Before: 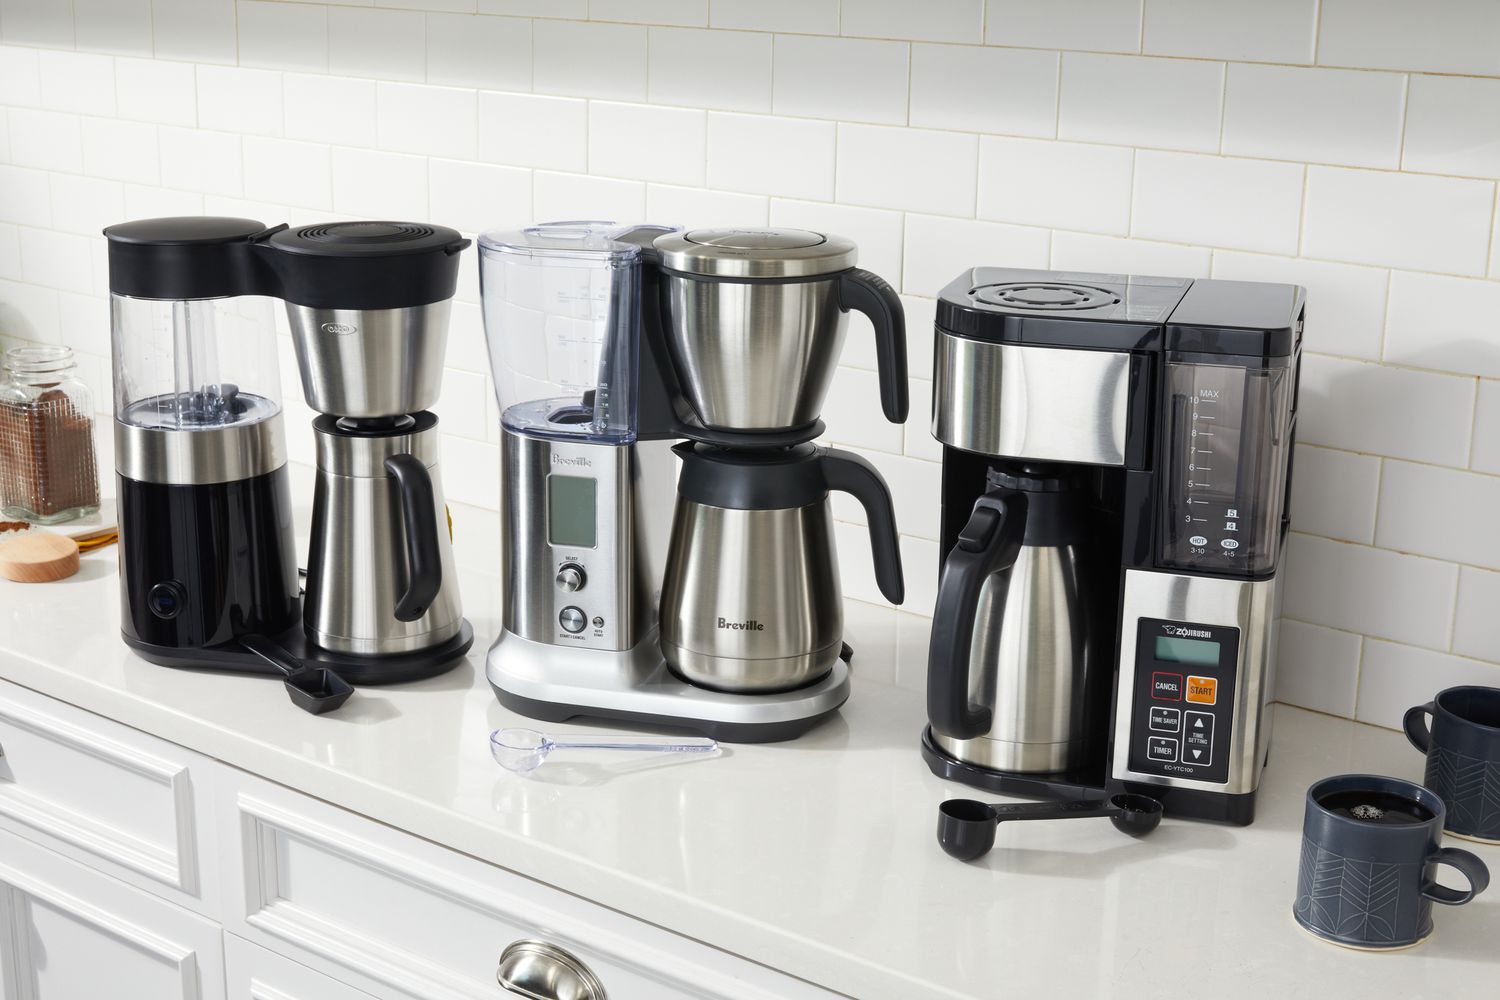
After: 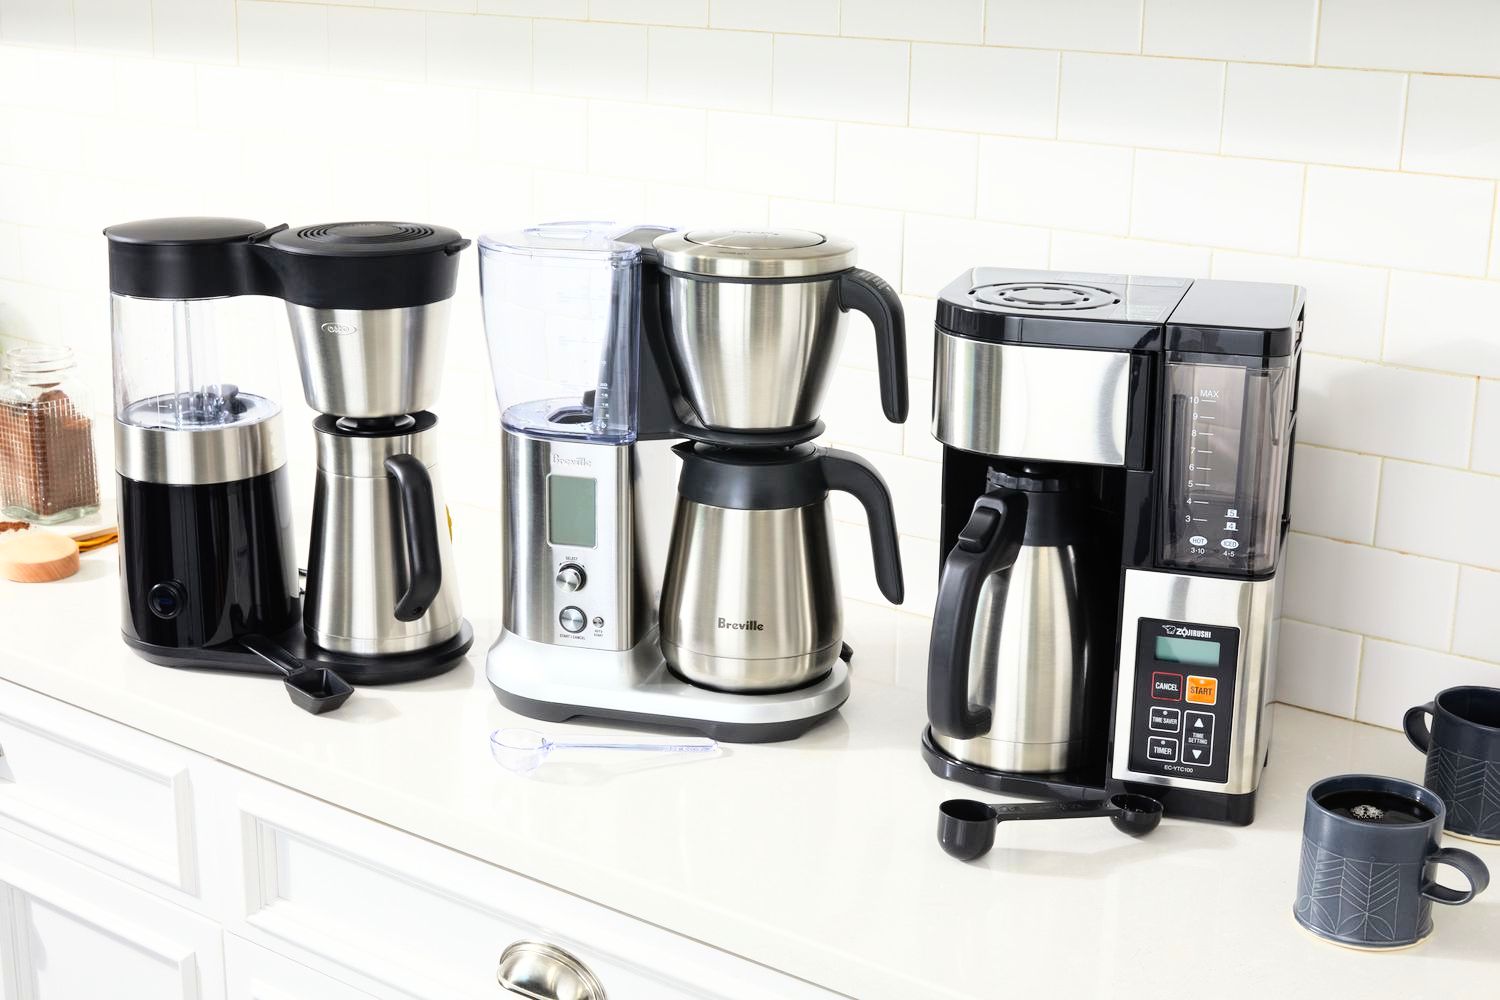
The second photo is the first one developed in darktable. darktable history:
base curve: curves: ch0 [(0, 0) (0.008, 0.007) (0.022, 0.029) (0.048, 0.089) (0.092, 0.197) (0.191, 0.399) (0.275, 0.534) (0.357, 0.65) (0.477, 0.78) (0.542, 0.833) (0.799, 0.973) (1, 1)]
